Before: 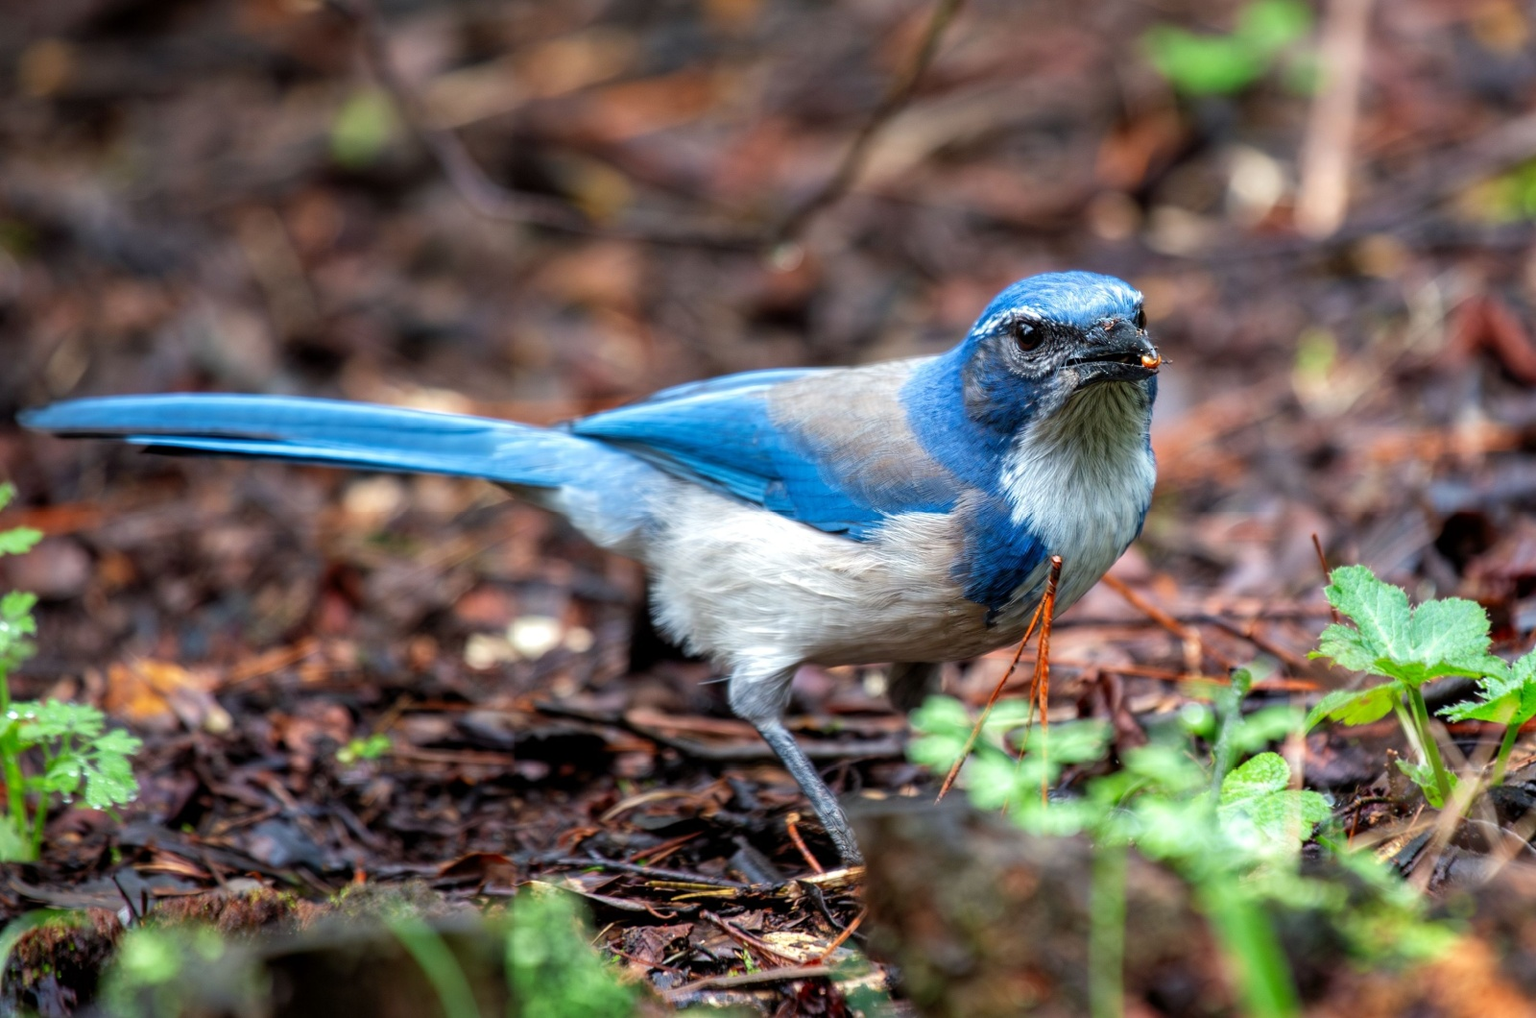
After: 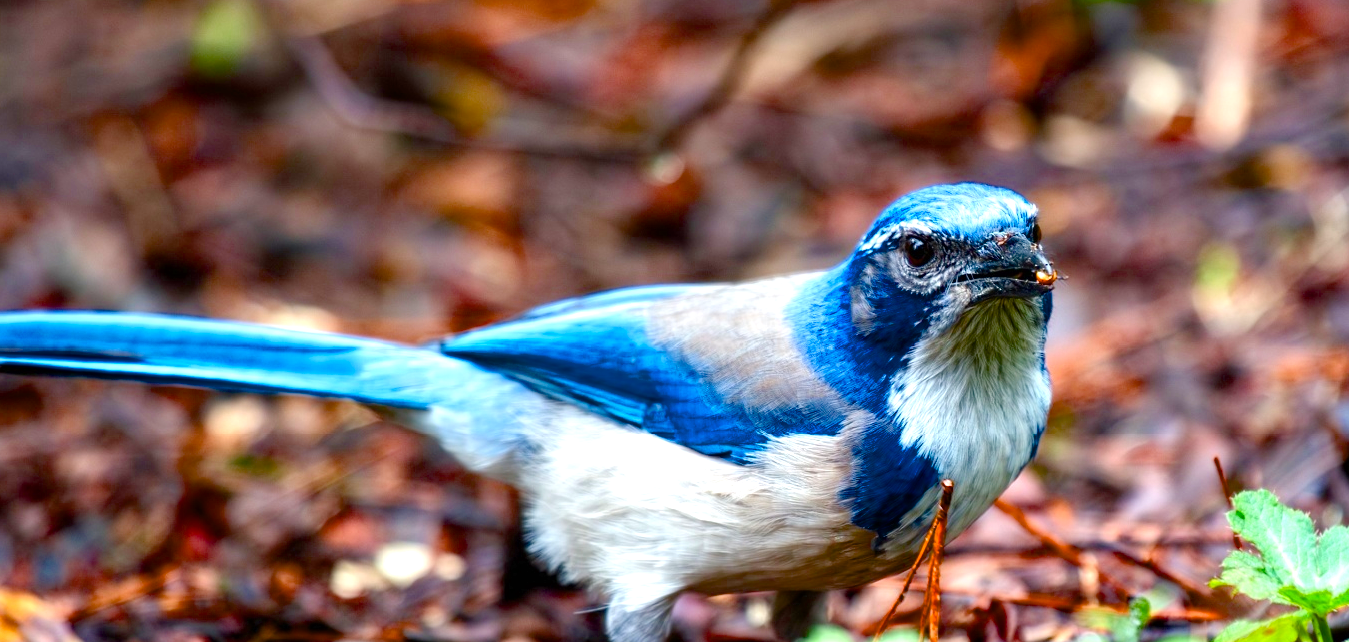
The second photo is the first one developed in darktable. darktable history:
crop and rotate: left 9.624%, top 9.362%, right 6.017%, bottom 29.993%
exposure: black level correction 0, exposure 0.5 EV, compensate highlight preservation false
color balance rgb: linear chroma grading › global chroma 15.207%, perceptual saturation grading › global saturation 44.098%, perceptual saturation grading › highlights -50.197%, perceptual saturation grading › shadows 30.224%, global vibrance 1.269%, saturation formula JzAzBz (2021)
